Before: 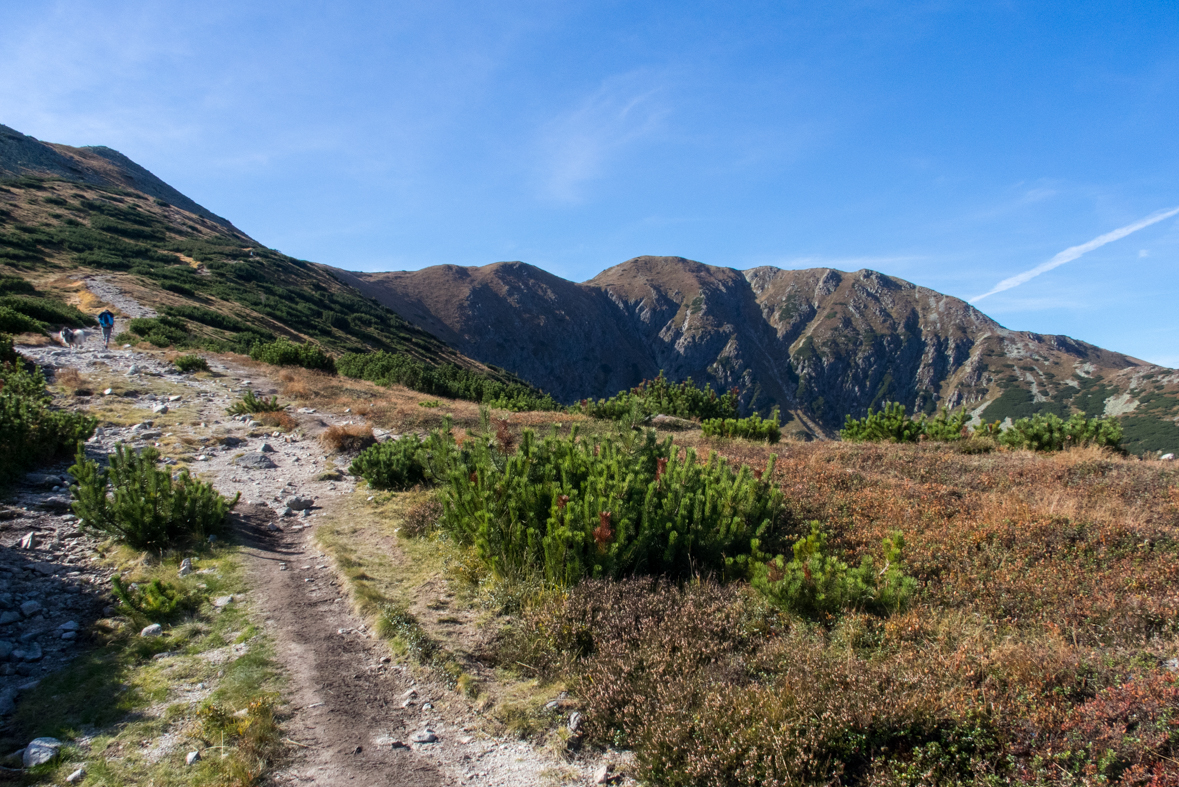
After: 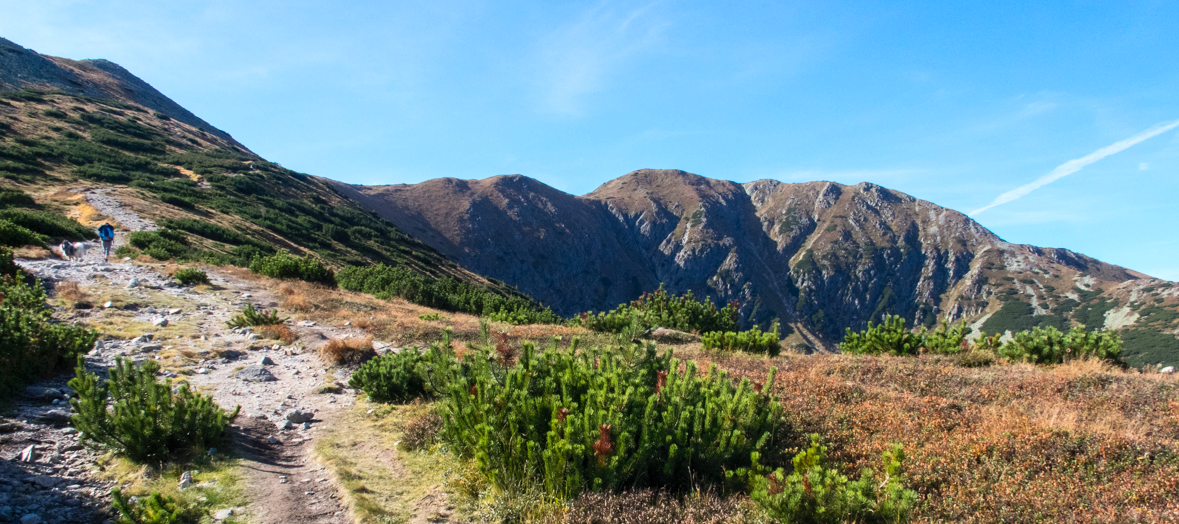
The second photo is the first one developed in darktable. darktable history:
contrast brightness saturation: contrast 0.2, brightness 0.16, saturation 0.22
crop: top 11.166%, bottom 22.168%
